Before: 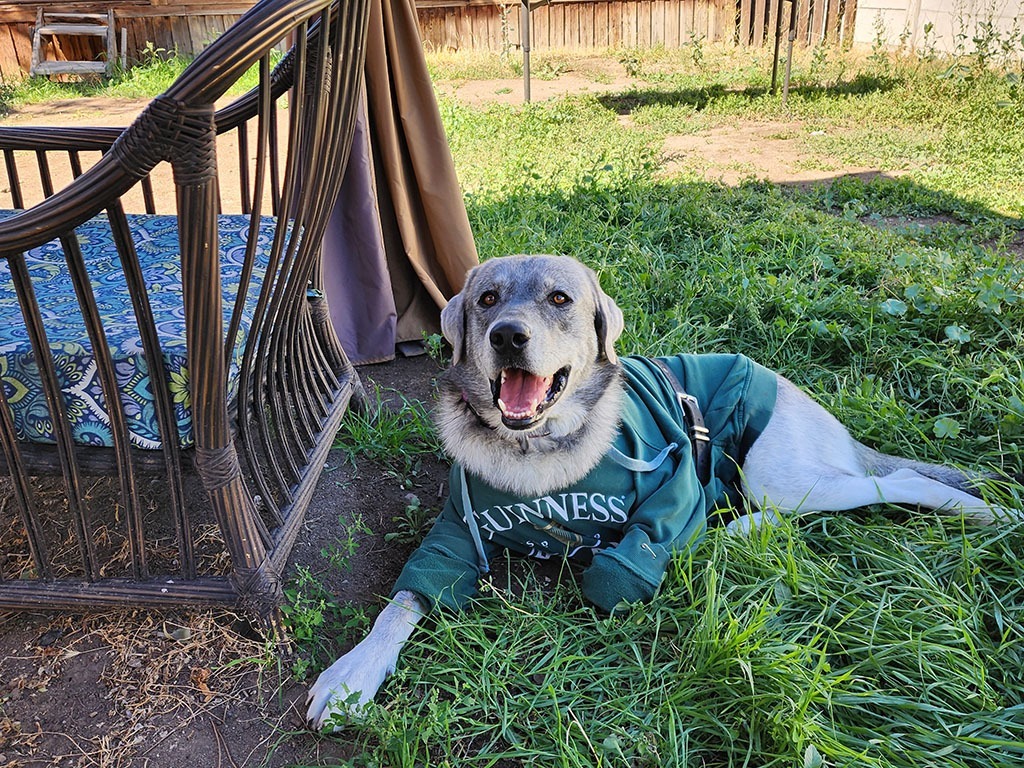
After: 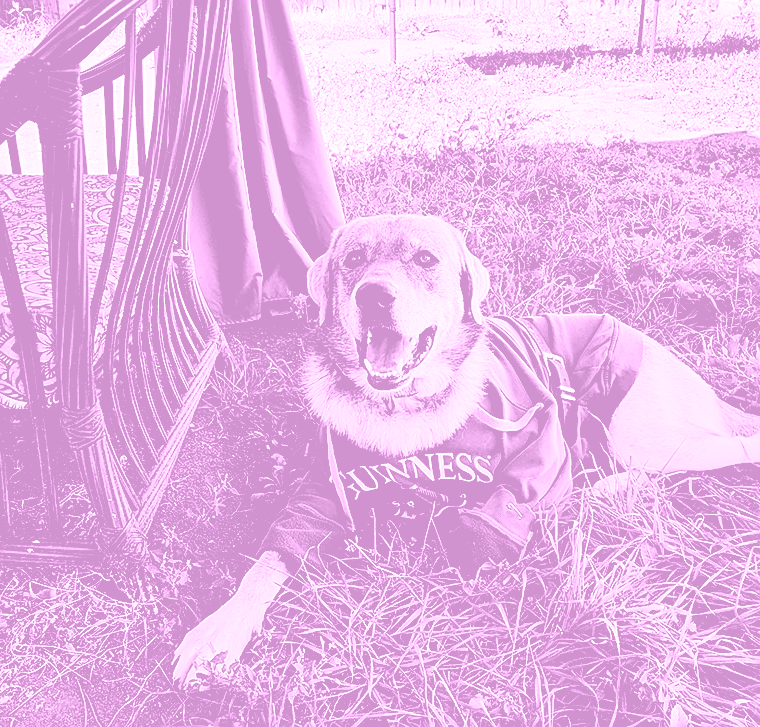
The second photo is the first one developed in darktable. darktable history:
color balance: lift [1, 0.994, 1.002, 1.006], gamma [0.957, 1.081, 1.016, 0.919], gain [0.97, 0.972, 1.01, 1.028], input saturation 91.06%, output saturation 79.8%
contrast brightness saturation: contrast 0.14
tone equalizer: -8 EV -1.08 EV, -7 EV -1.01 EV, -6 EV -0.867 EV, -5 EV -0.578 EV, -3 EV 0.578 EV, -2 EV 0.867 EV, -1 EV 1.01 EV, +0 EV 1.08 EV, edges refinement/feathering 500, mask exposure compensation -1.57 EV, preserve details no
colorize: hue 331.2°, saturation 75%, source mix 30.28%, lightness 70.52%, version 1
color balance rgb: linear chroma grading › global chroma 10%, perceptual saturation grading › global saturation 30%, global vibrance 10%
rgb levels: levels [[0.034, 0.472, 0.904], [0, 0.5, 1], [0, 0.5, 1]]
crop and rotate: left 13.15%, top 5.251%, right 12.609%
sharpen: on, module defaults
